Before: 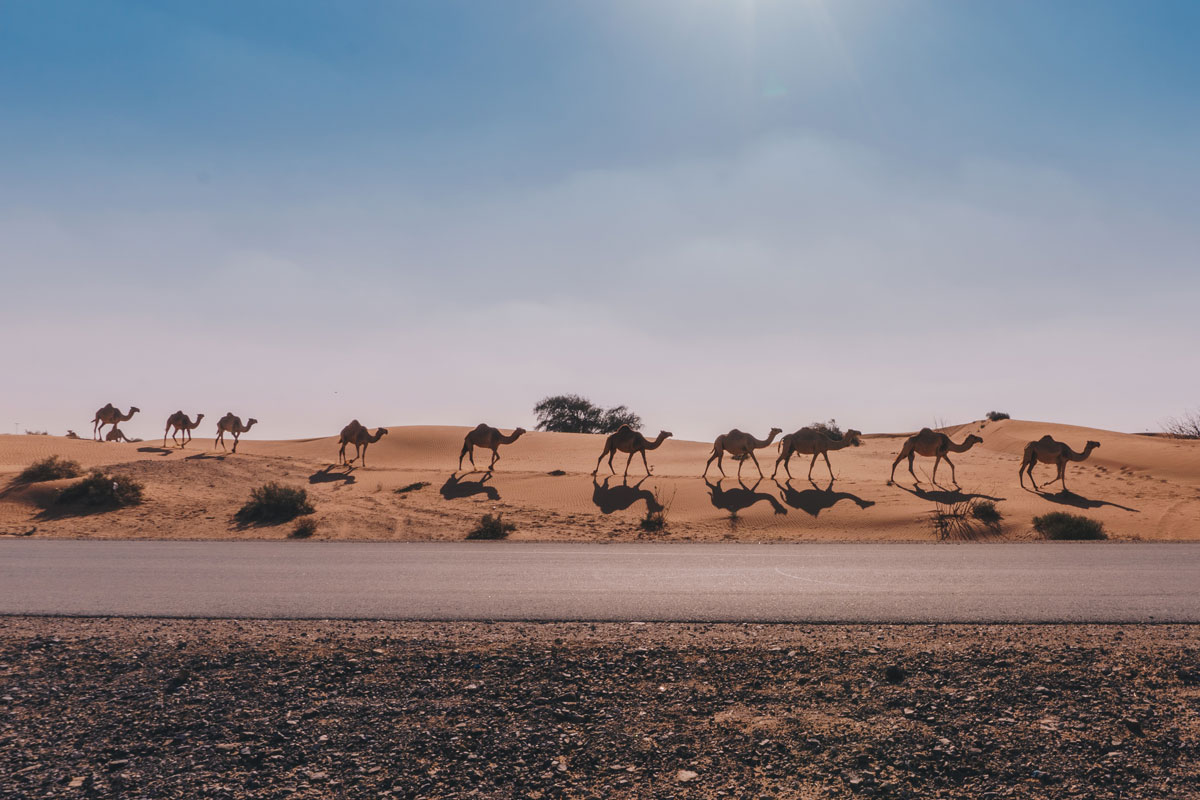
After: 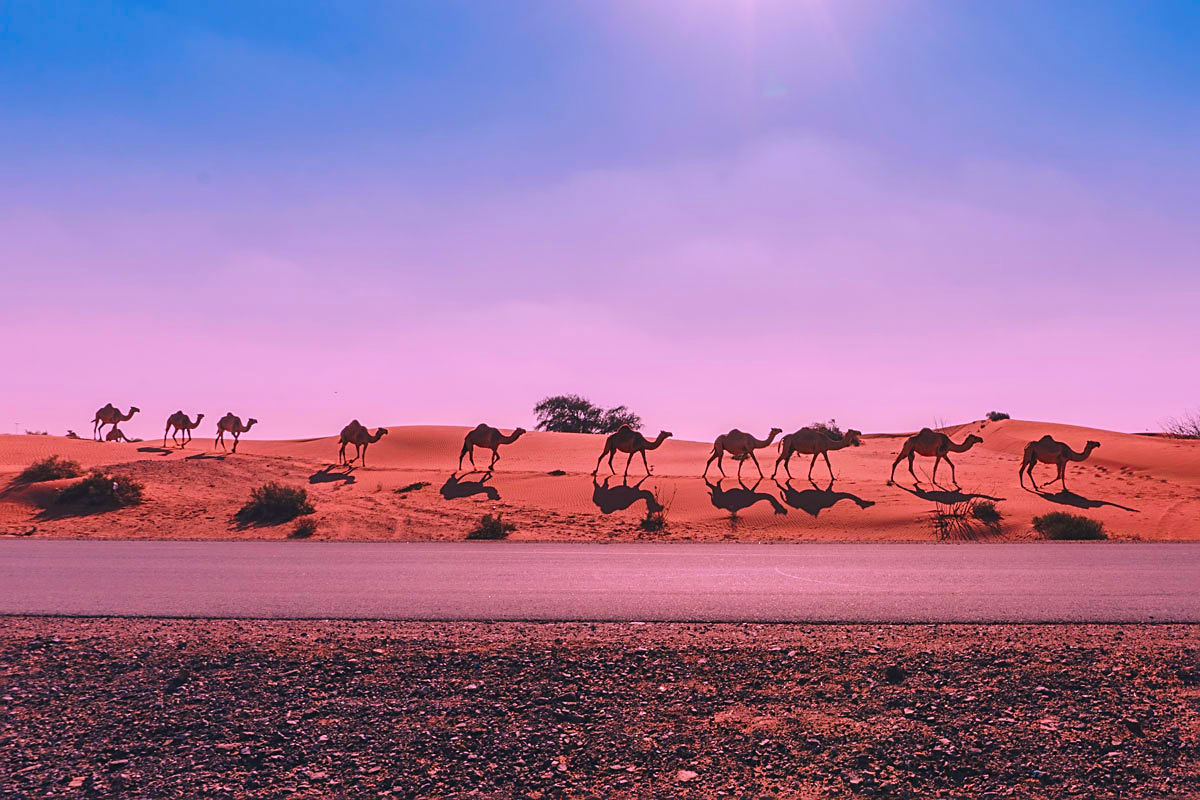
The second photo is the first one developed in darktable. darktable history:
color correction: highlights a* 19.09, highlights b* -11.22, saturation 1.67
sharpen: on, module defaults
